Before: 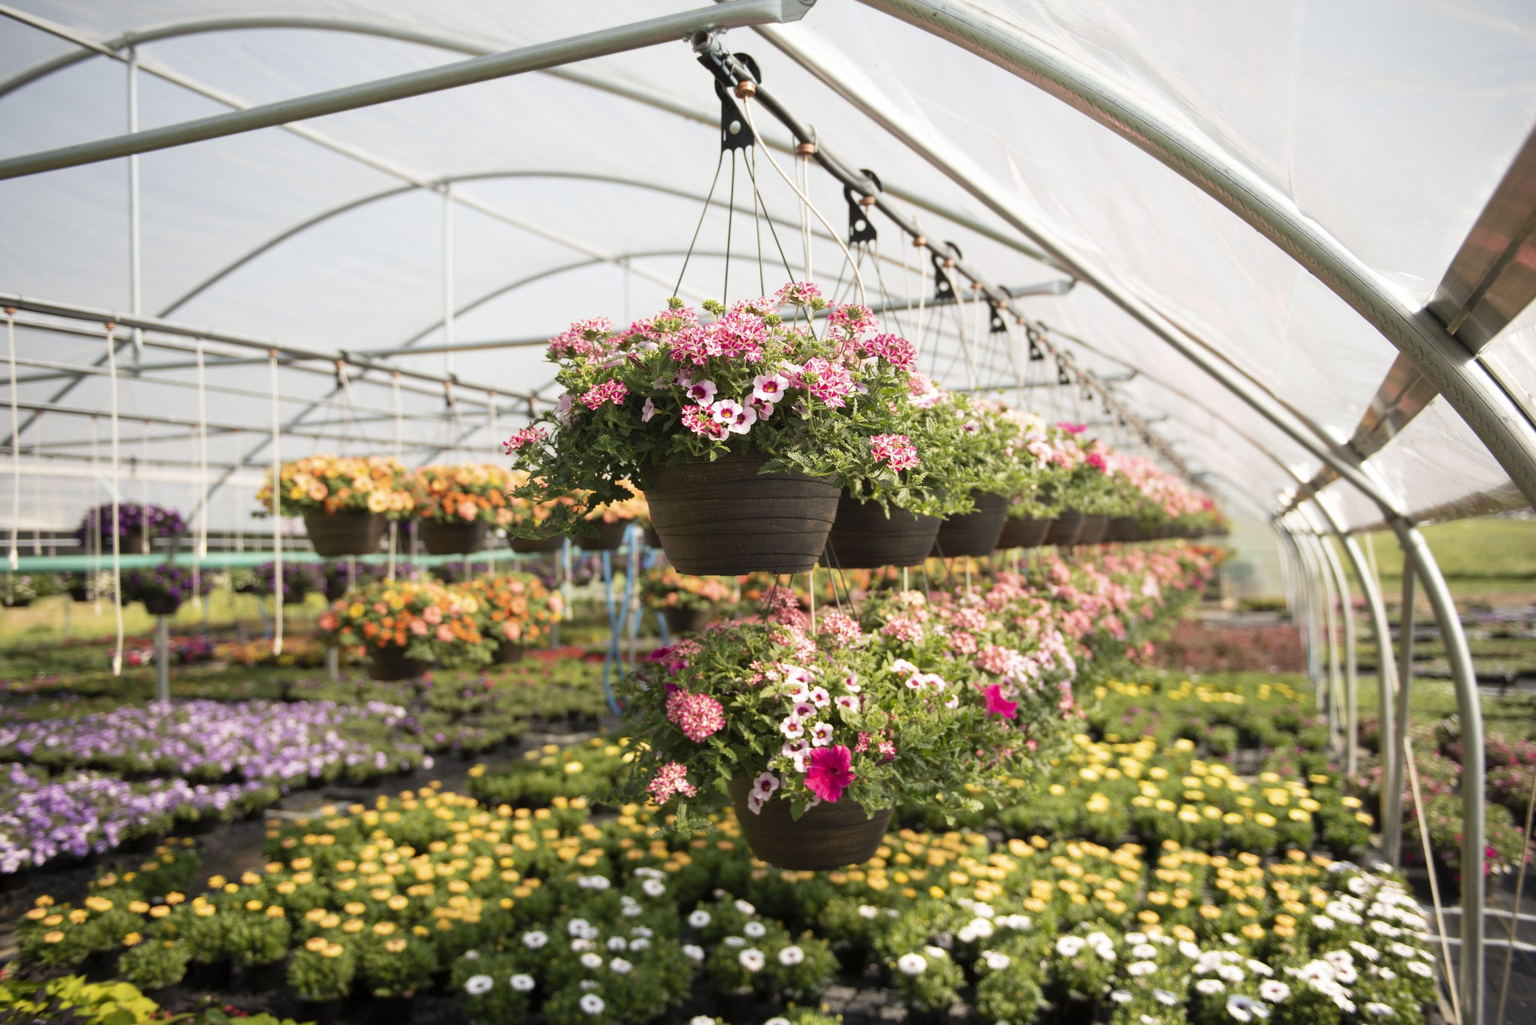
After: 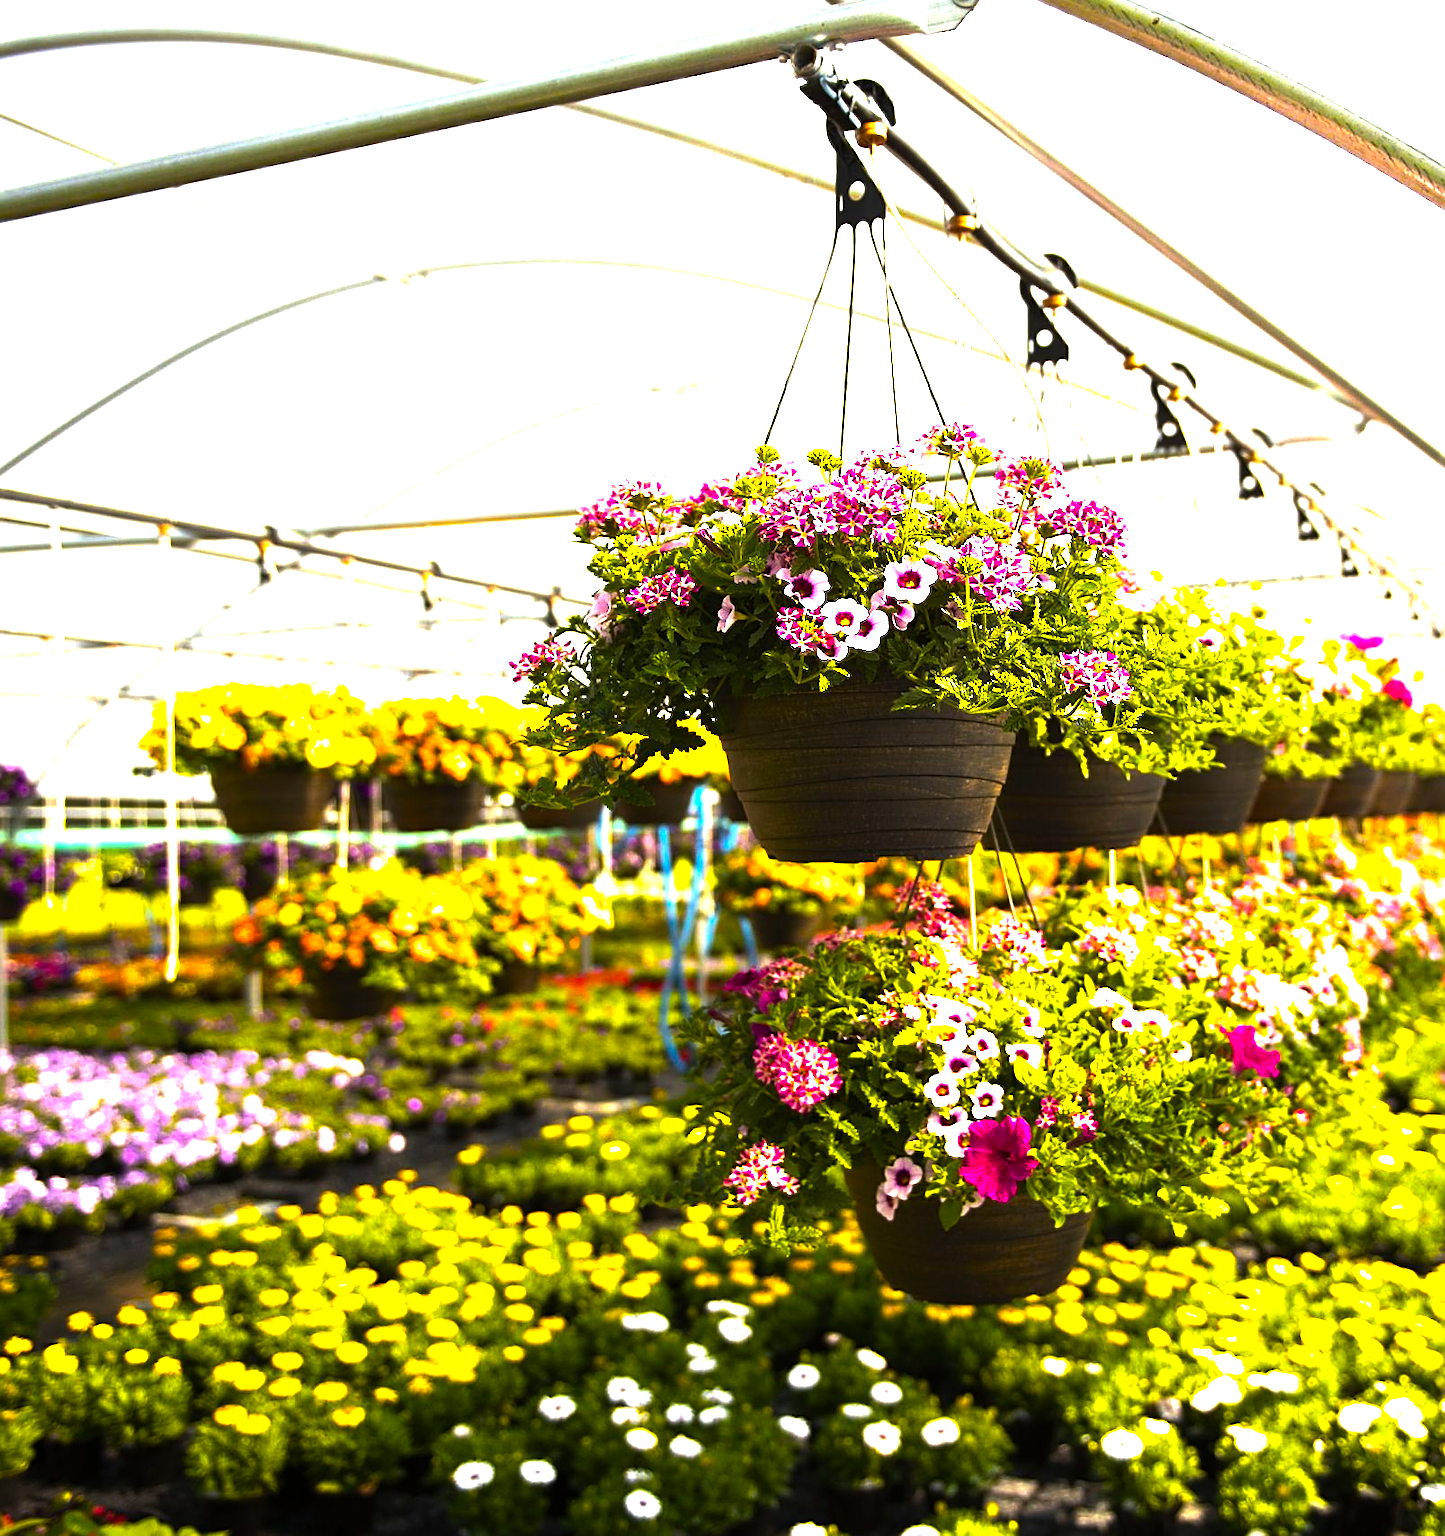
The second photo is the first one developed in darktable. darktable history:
color balance rgb: linear chroma grading › shadows -30%, linear chroma grading › global chroma 35%, perceptual saturation grading › global saturation 75%, perceptual saturation grading › shadows -30%, perceptual brilliance grading › highlights 75%, perceptual brilliance grading › shadows -30%, global vibrance 35%
crop: left 10.644%, right 26.528%
sharpen: on, module defaults
